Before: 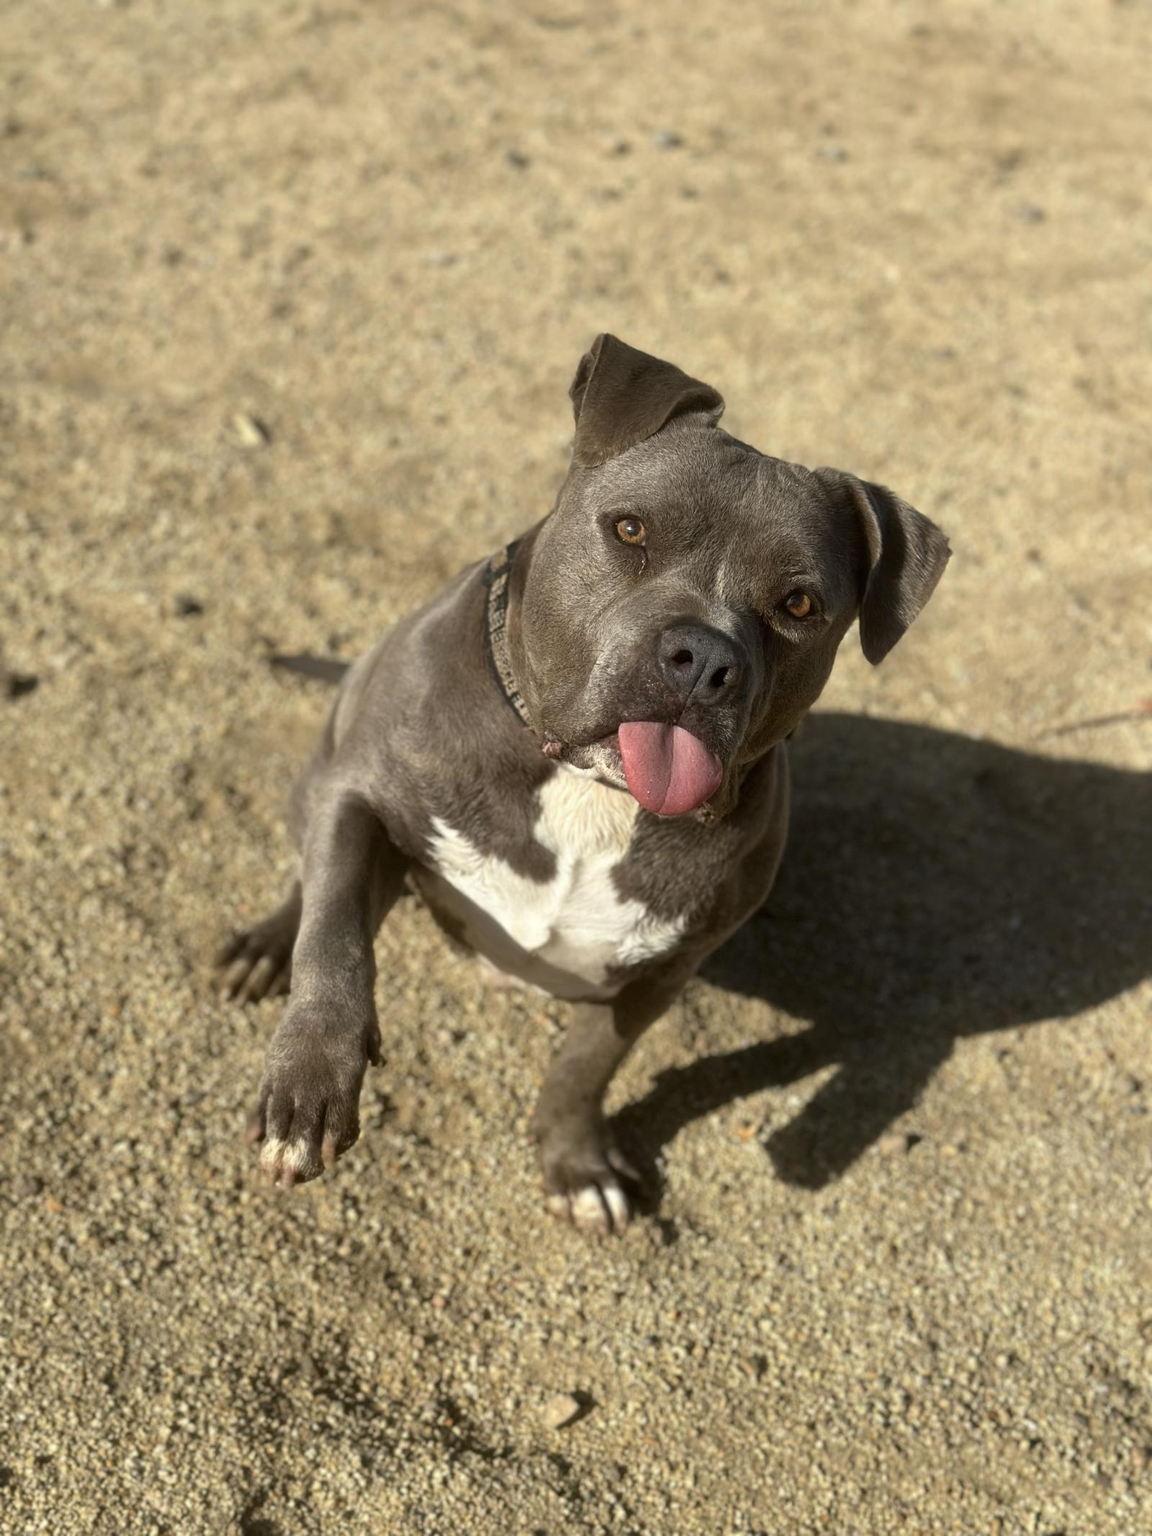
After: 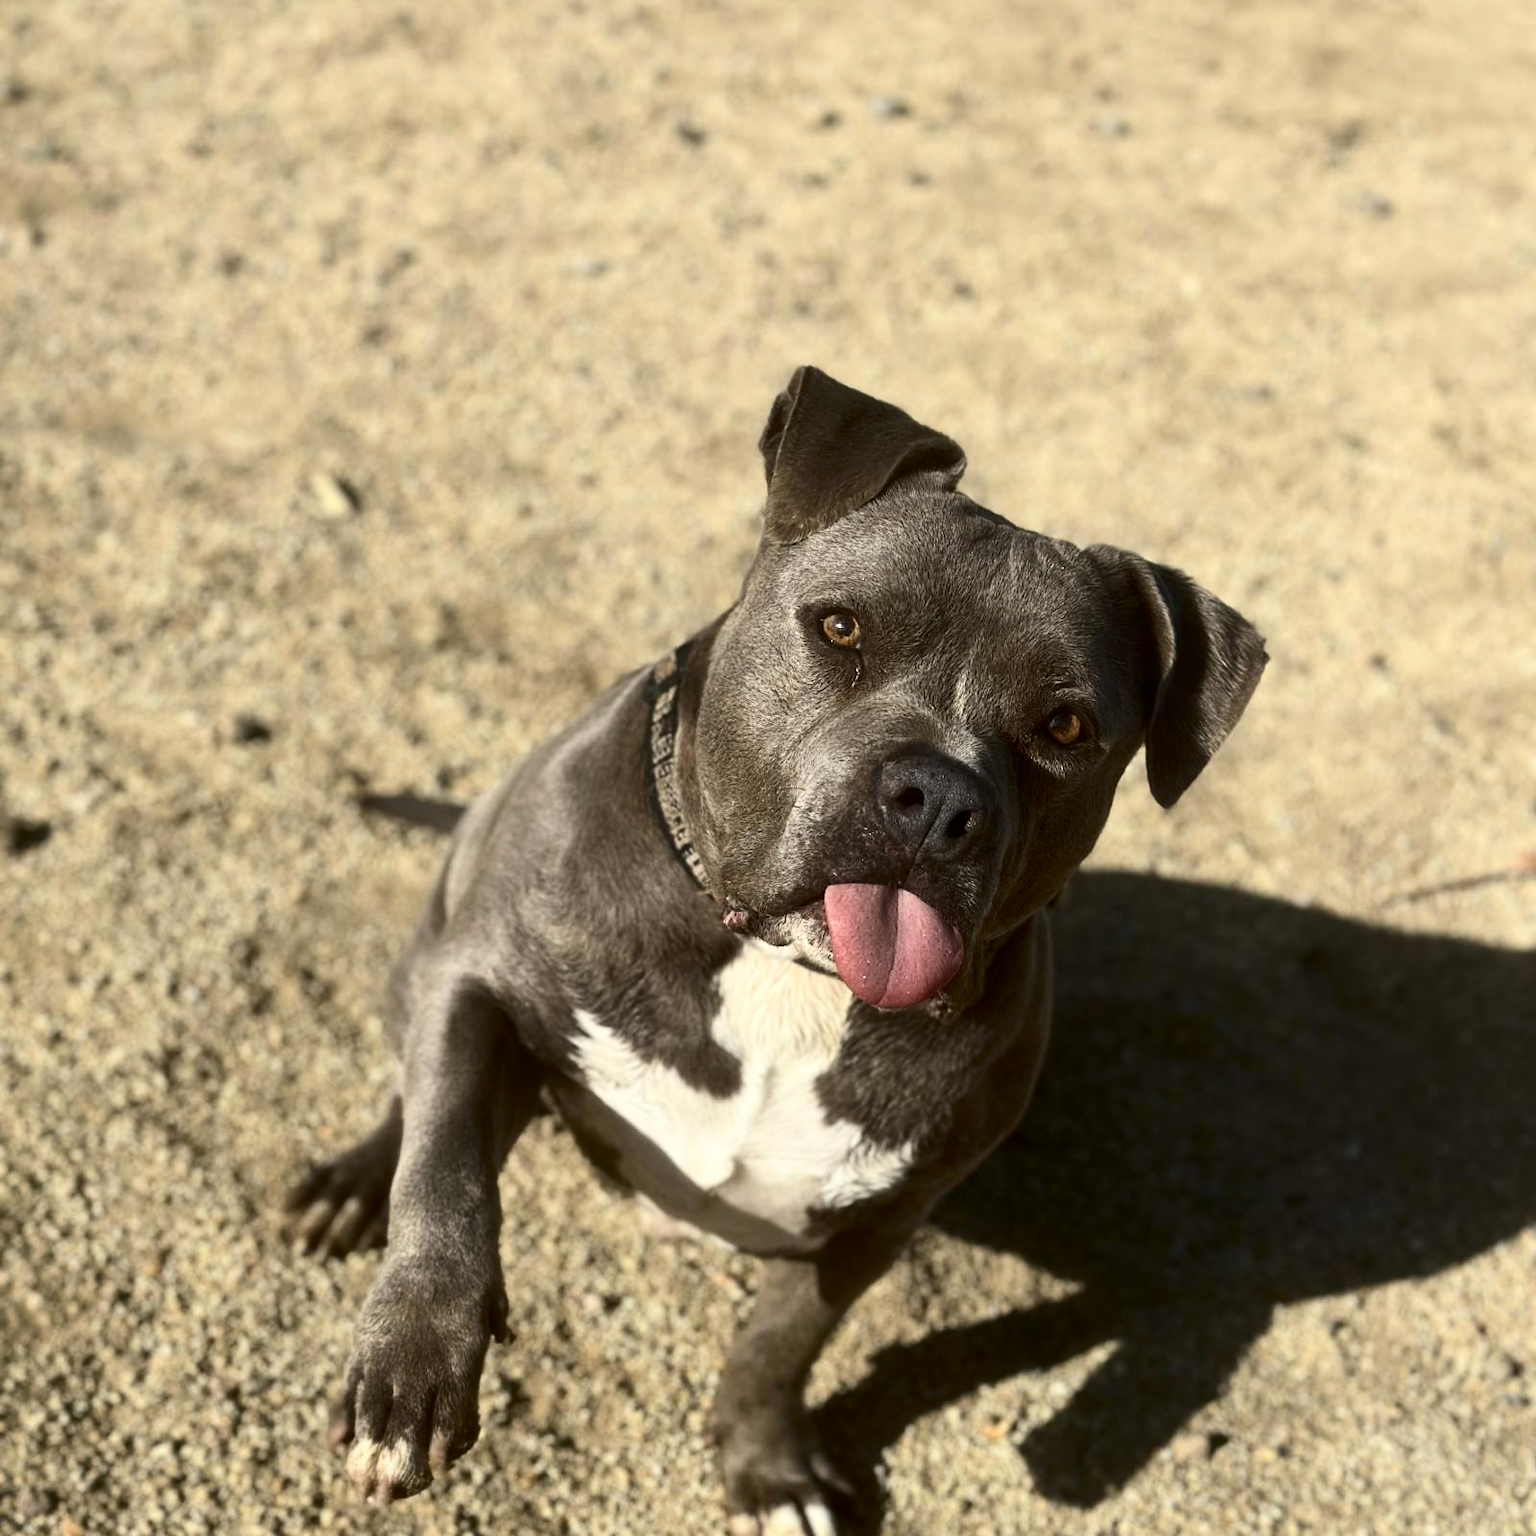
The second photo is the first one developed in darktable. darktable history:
contrast brightness saturation: contrast 0.28
crop: top 3.857%, bottom 21.132%
